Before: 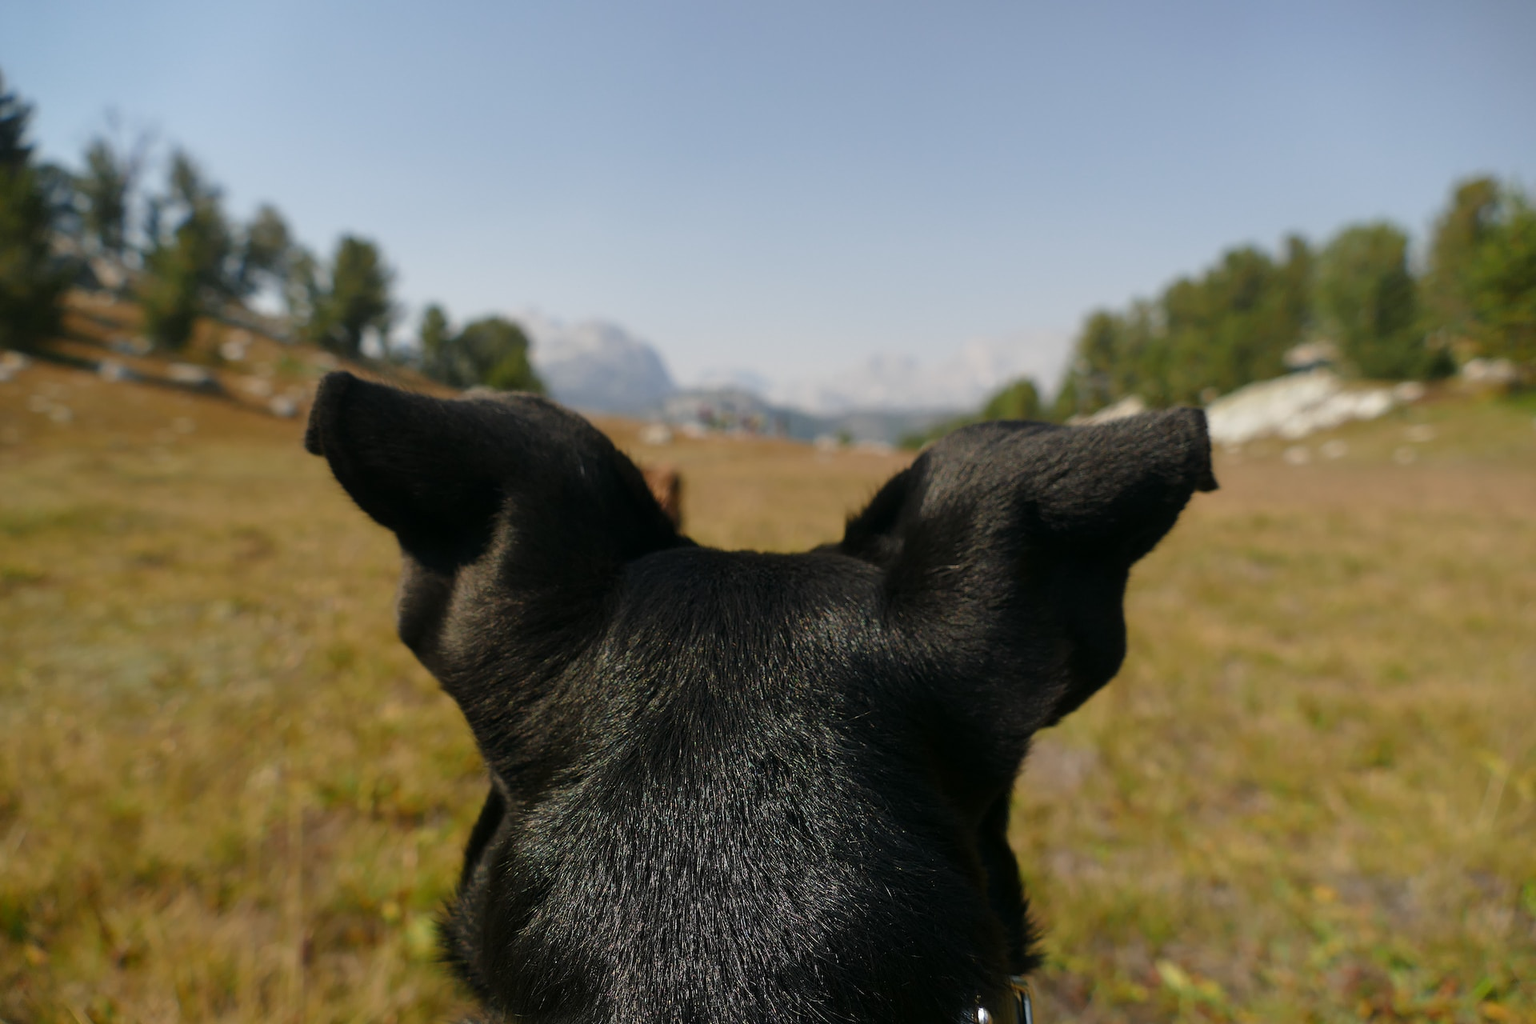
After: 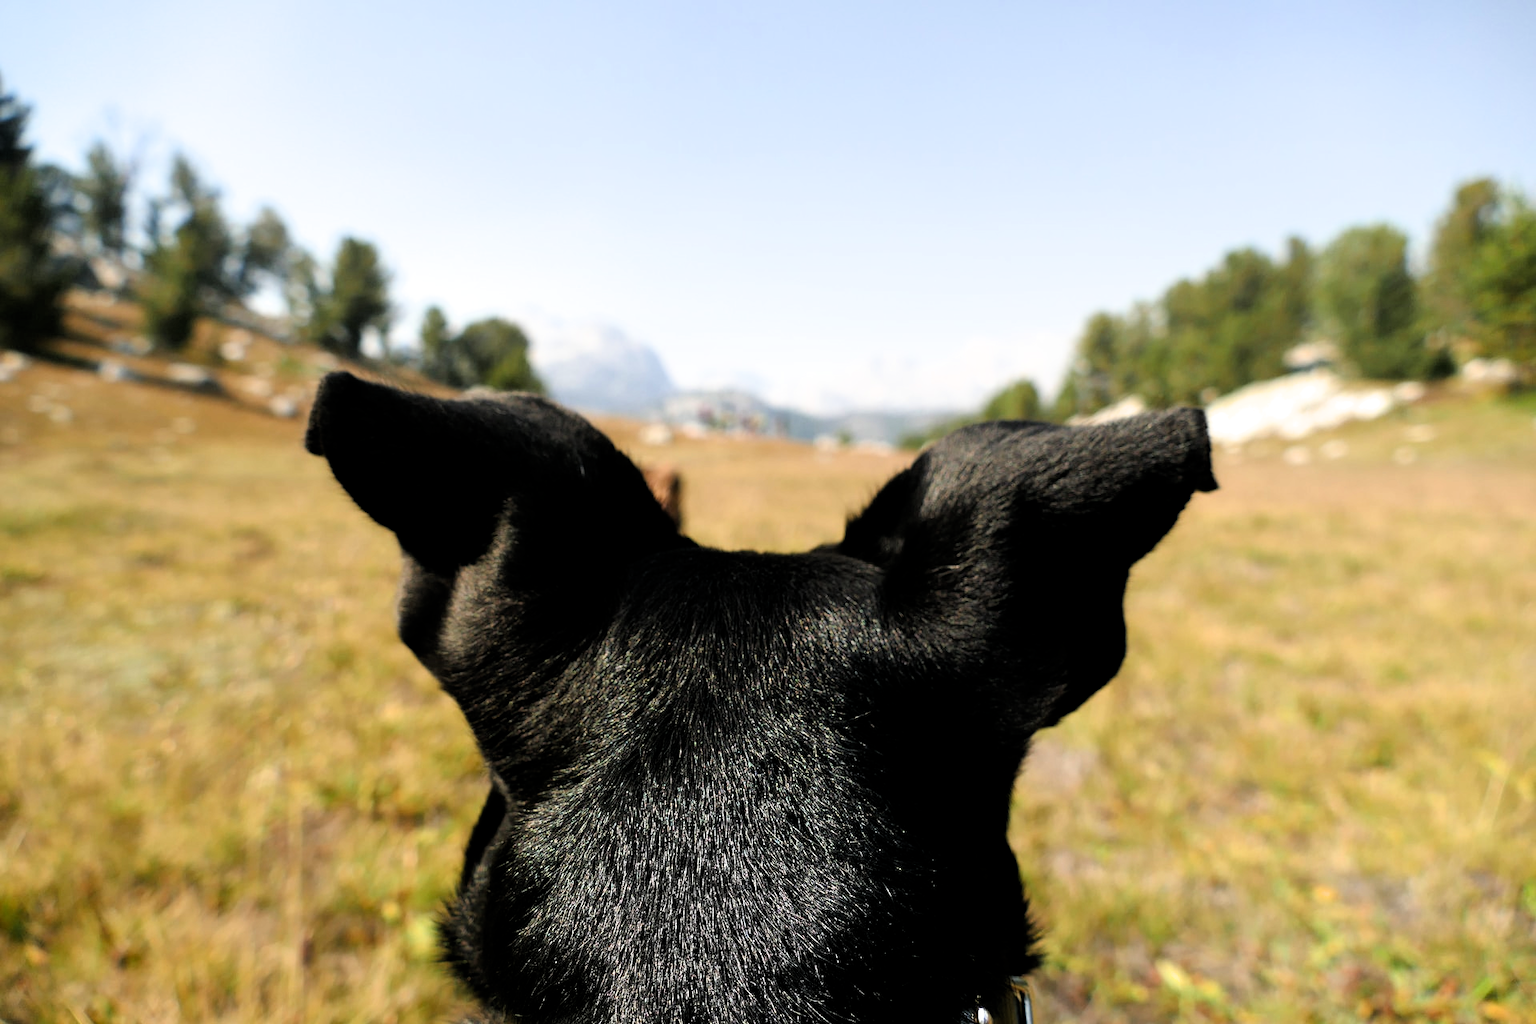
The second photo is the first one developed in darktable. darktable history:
filmic rgb: middle gray luminance 8.82%, black relative exposure -6.28 EV, white relative exposure 2.72 EV, target black luminance 0%, hardness 4.79, latitude 74.04%, contrast 1.337, shadows ↔ highlights balance 9.5%
exposure: exposure 1 EV, compensate highlight preservation false
